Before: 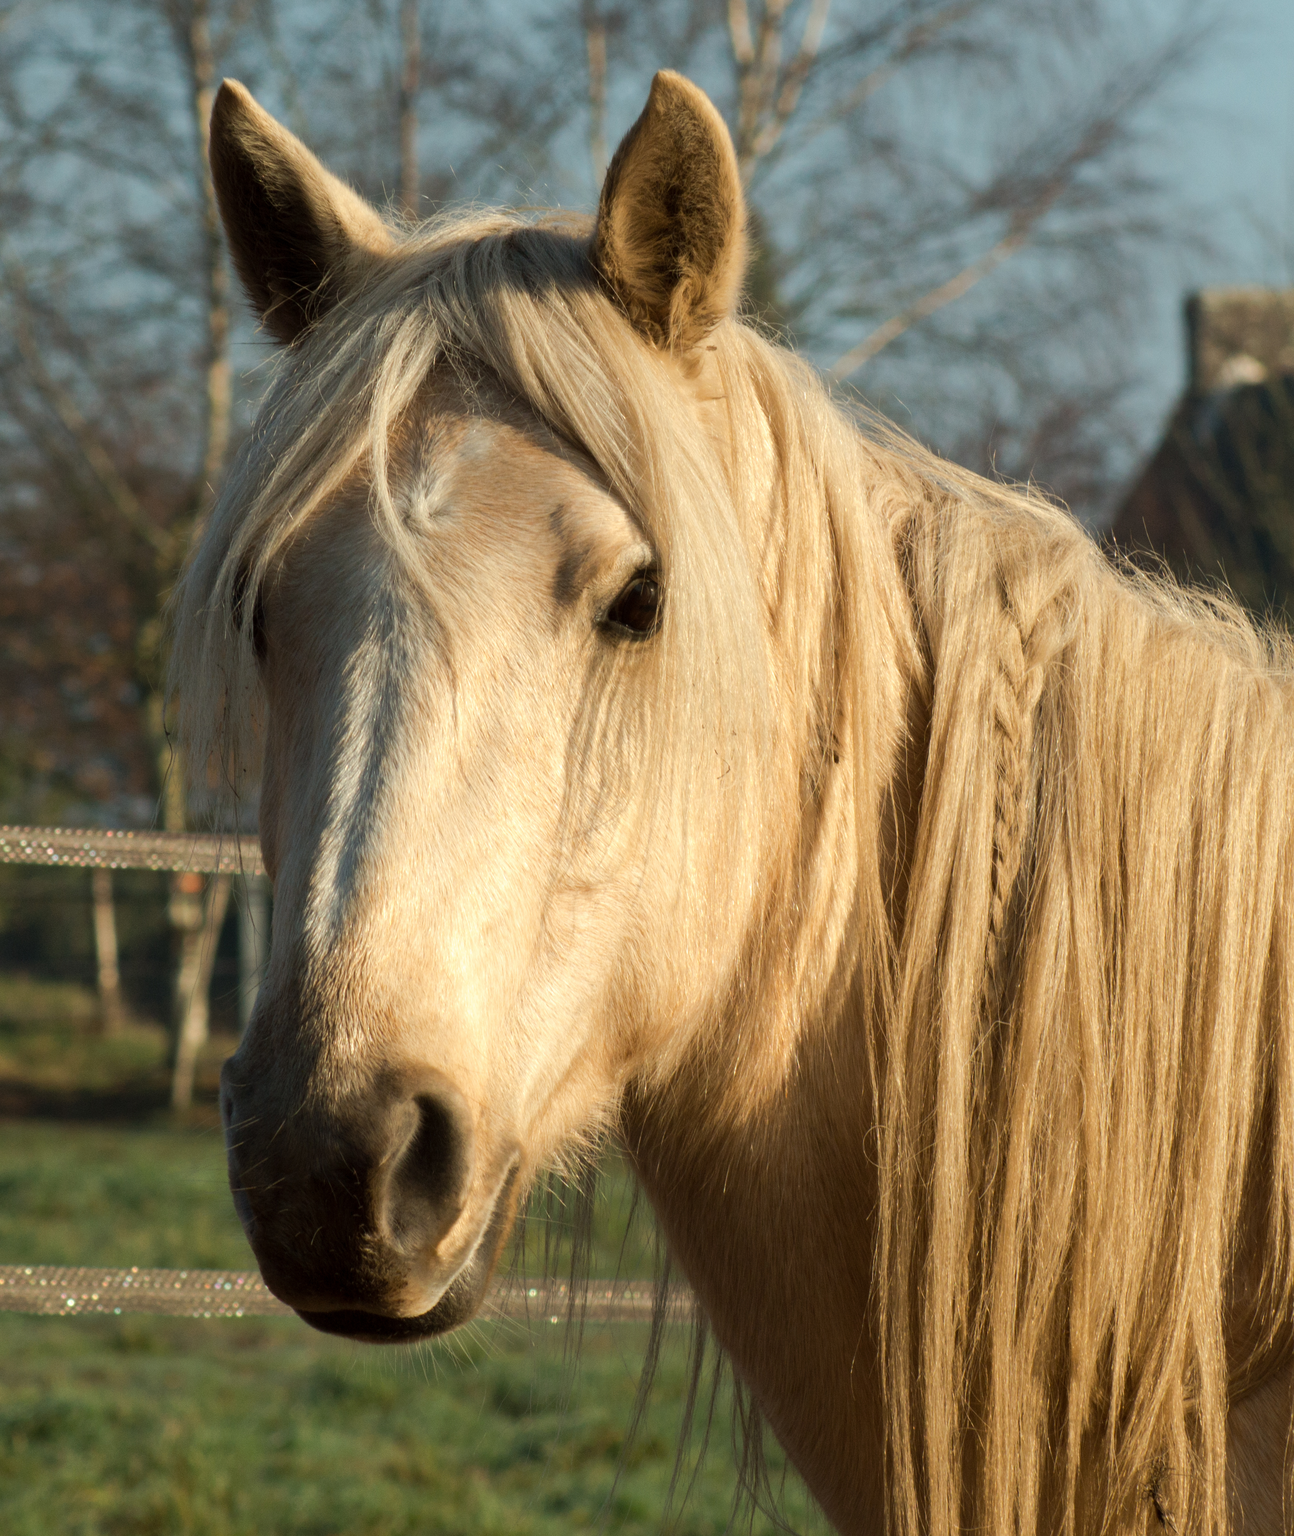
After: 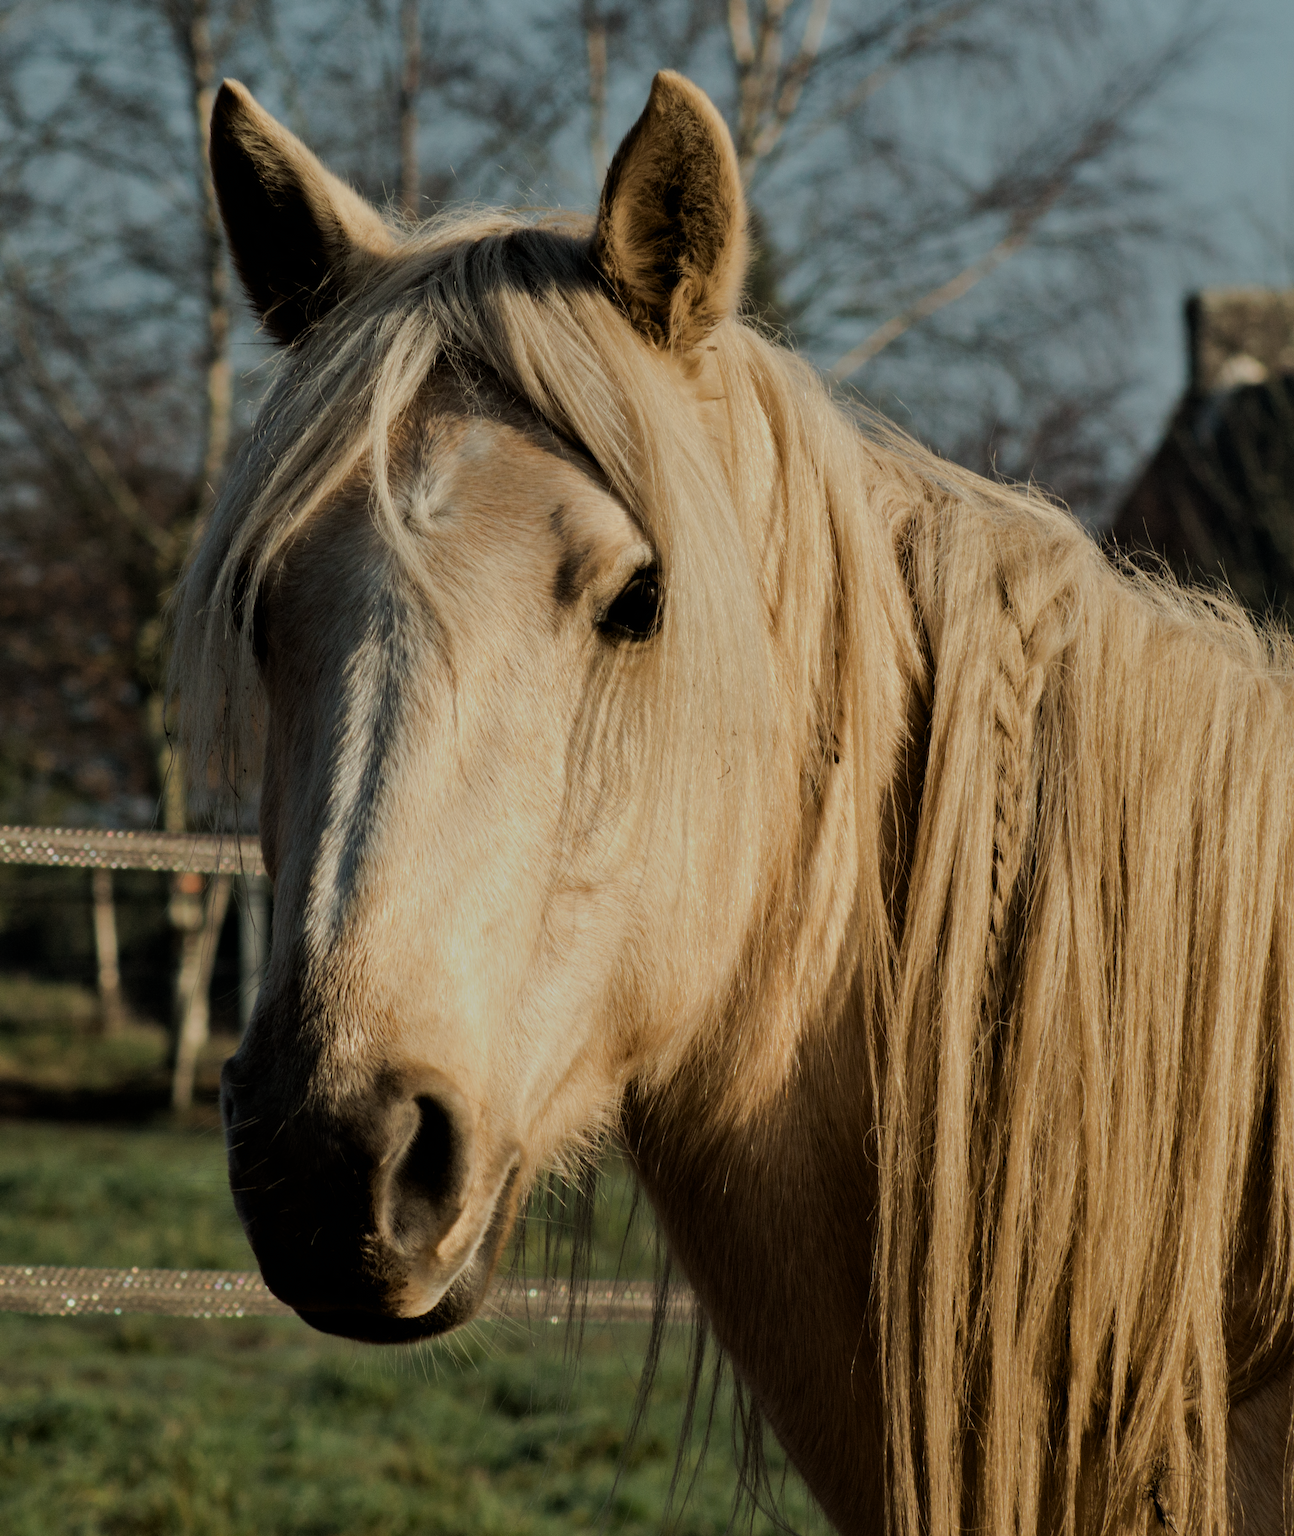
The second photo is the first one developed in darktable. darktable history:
exposure: exposure -0.582 EV, compensate highlight preservation false
filmic rgb: black relative exposure -7.65 EV, white relative exposure 4.56 EV, hardness 3.61
contrast equalizer: y [[0.531, 0.548, 0.559, 0.557, 0.544, 0.527], [0.5 ×6], [0.5 ×6], [0 ×6], [0 ×6]]
